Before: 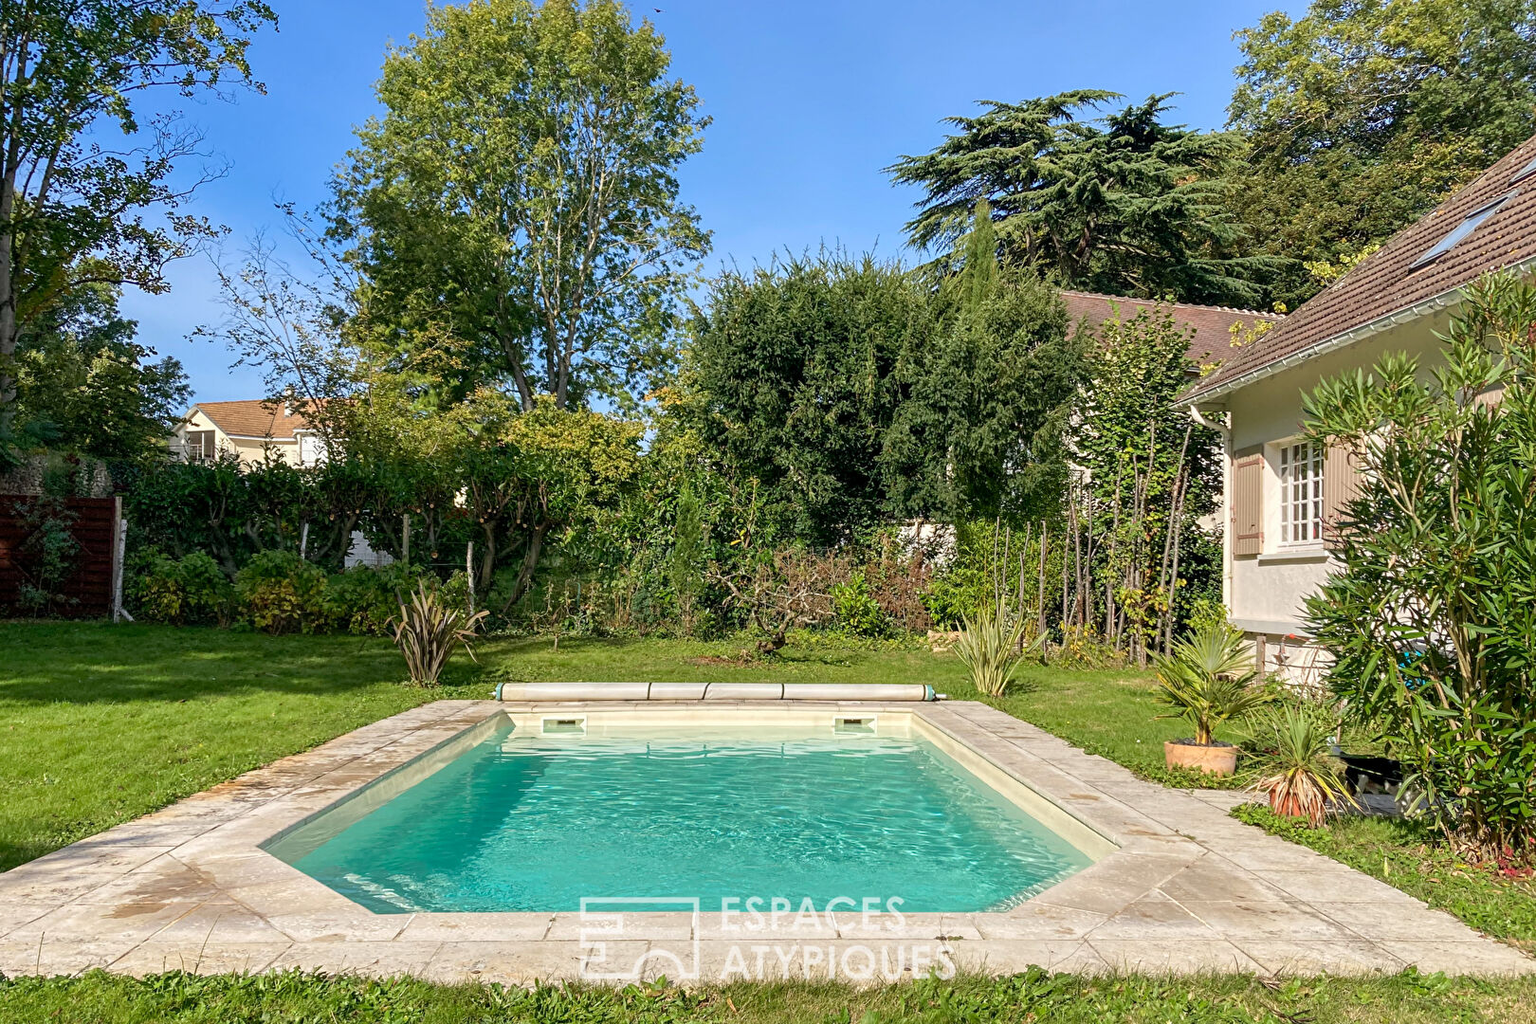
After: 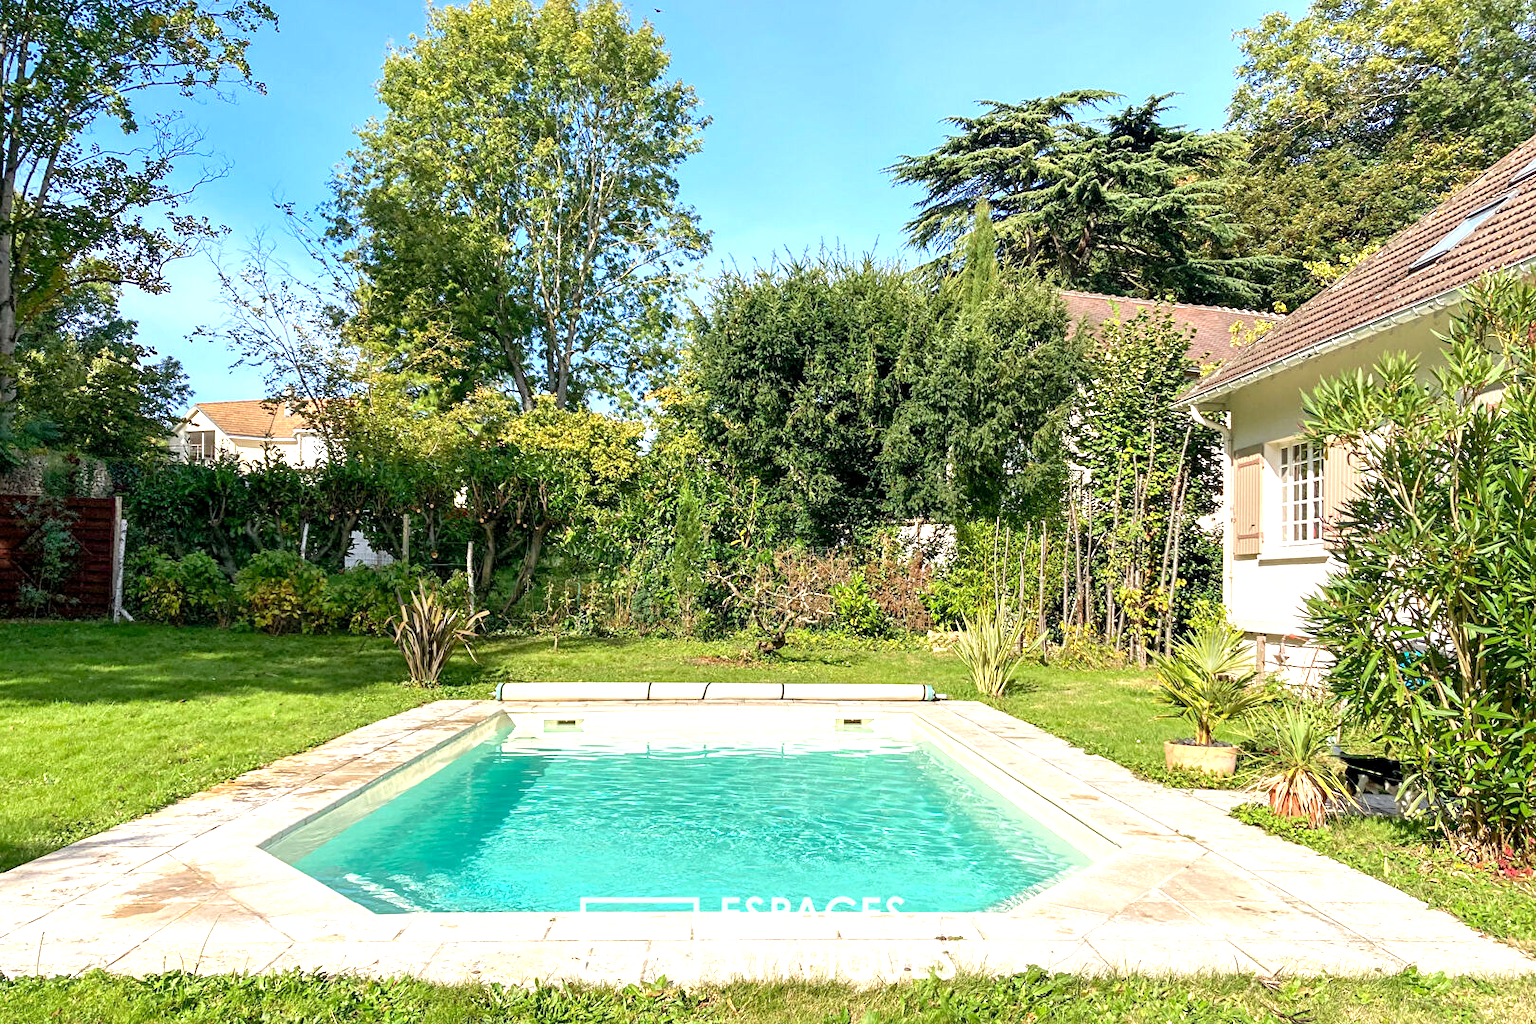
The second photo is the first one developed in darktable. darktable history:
exposure: black level correction 0.001, exposure 0.957 EV, compensate highlight preservation false
